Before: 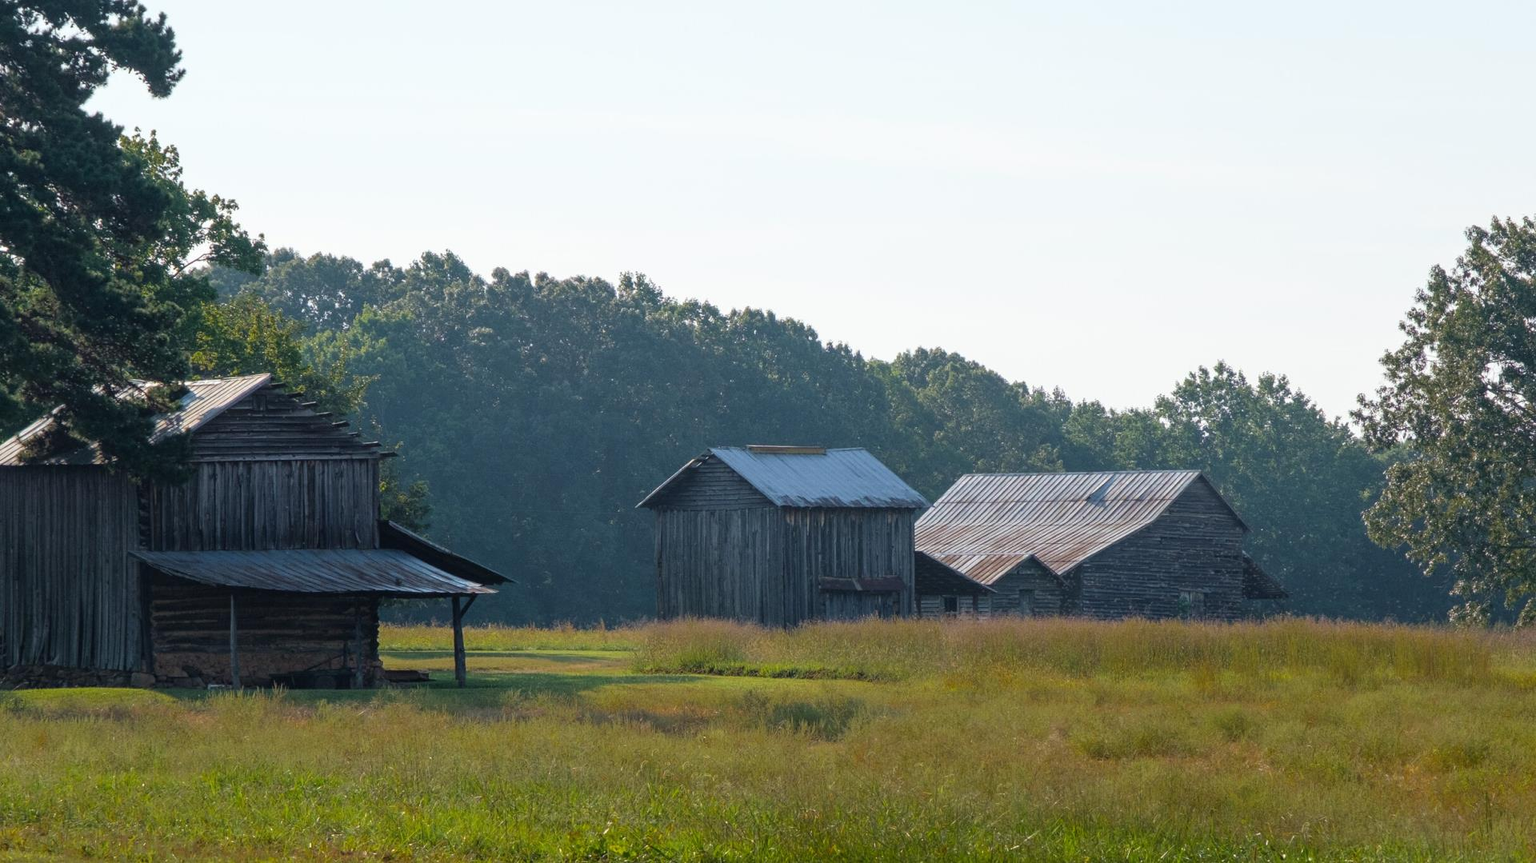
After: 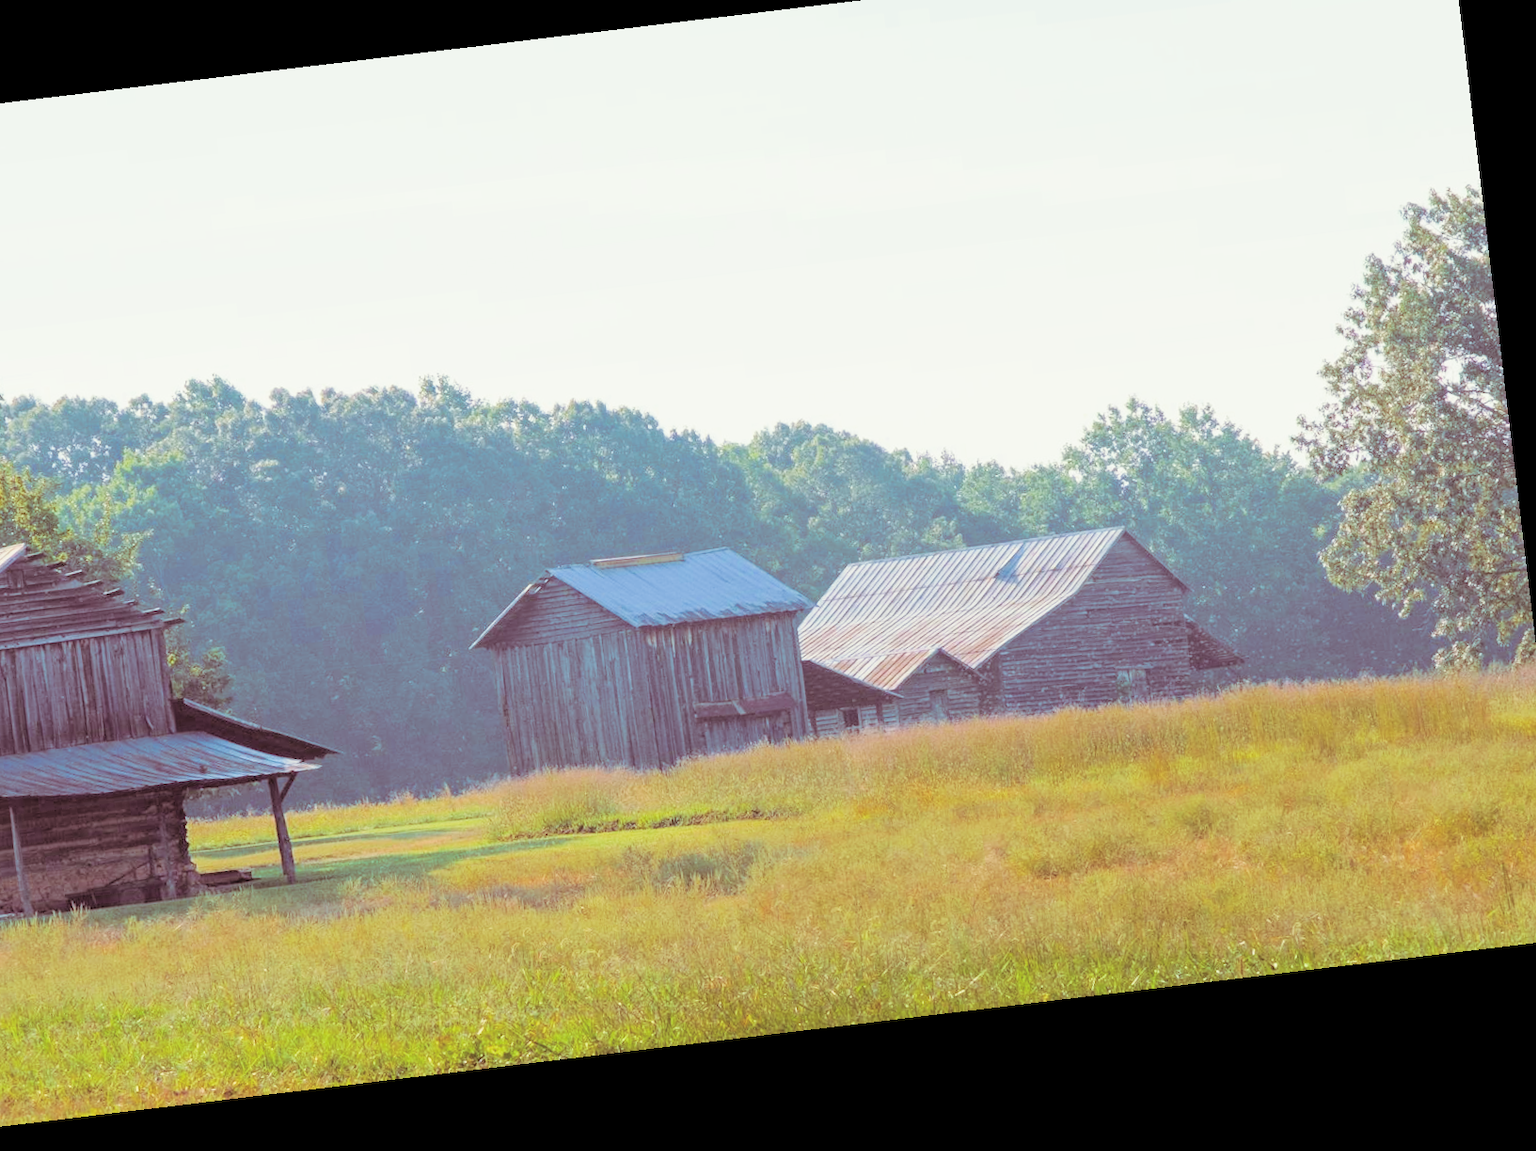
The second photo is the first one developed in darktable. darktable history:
rotate and perspective: rotation -6.83°, automatic cropping off
crop and rotate: left 17.959%, top 5.771%, right 1.742%
filmic rgb: middle gray luminance 3.44%, black relative exposure -5.92 EV, white relative exposure 6.33 EV, threshold 6 EV, dynamic range scaling 22.4%, target black luminance 0%, hardness 2.33, latitude 45.85%, contrast 0.78, highlights saturation mix 100%, shadows ↔ highlights balance 0.033%, add noise in highlights 0, preserve chrominance max RGB, color science v3 (2019), use custom middle-gray values true, iterations of high-quality reconstruction 0, contrast in highlights soft, enable highlight reconstruction true
split-toning: on, module defaults
